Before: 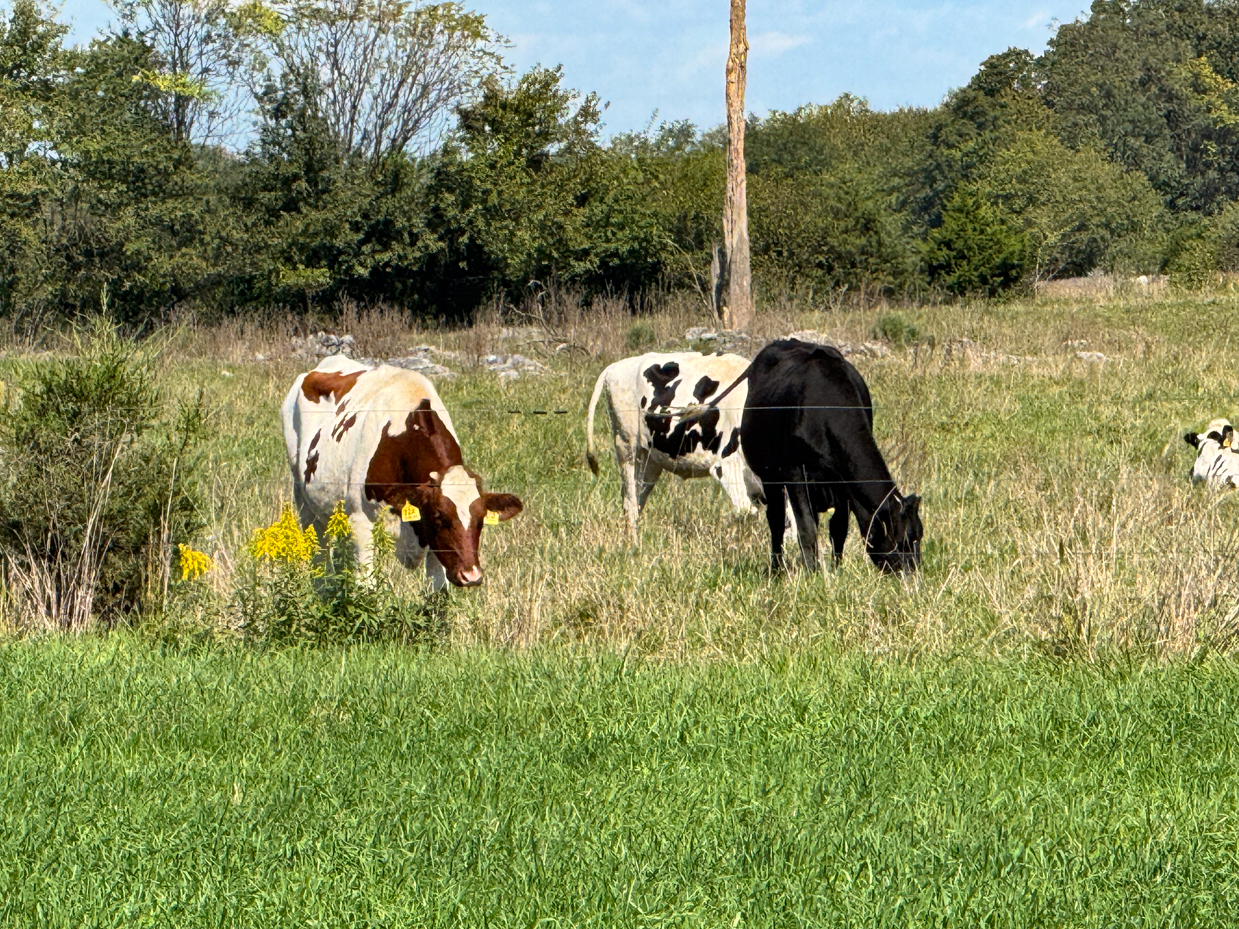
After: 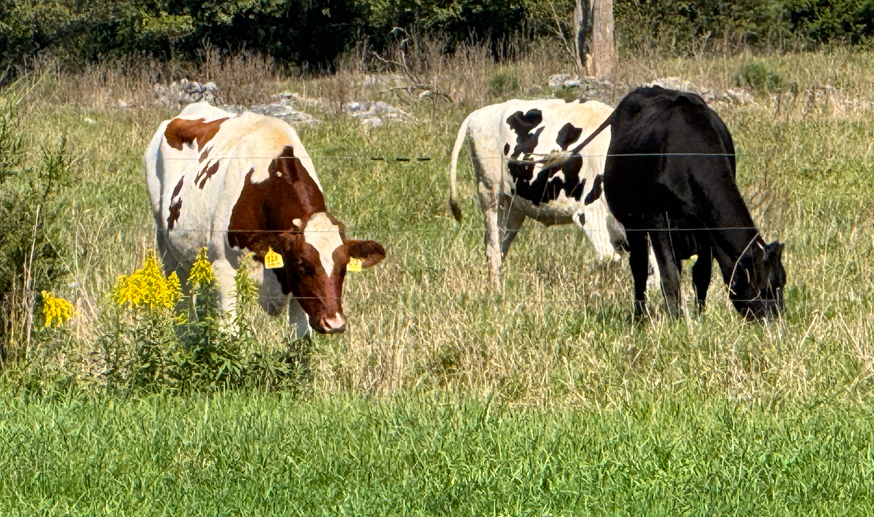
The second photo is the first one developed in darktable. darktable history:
crop: left 11.114%, top 27.336%, right 18.293%, bottom 16.994%
